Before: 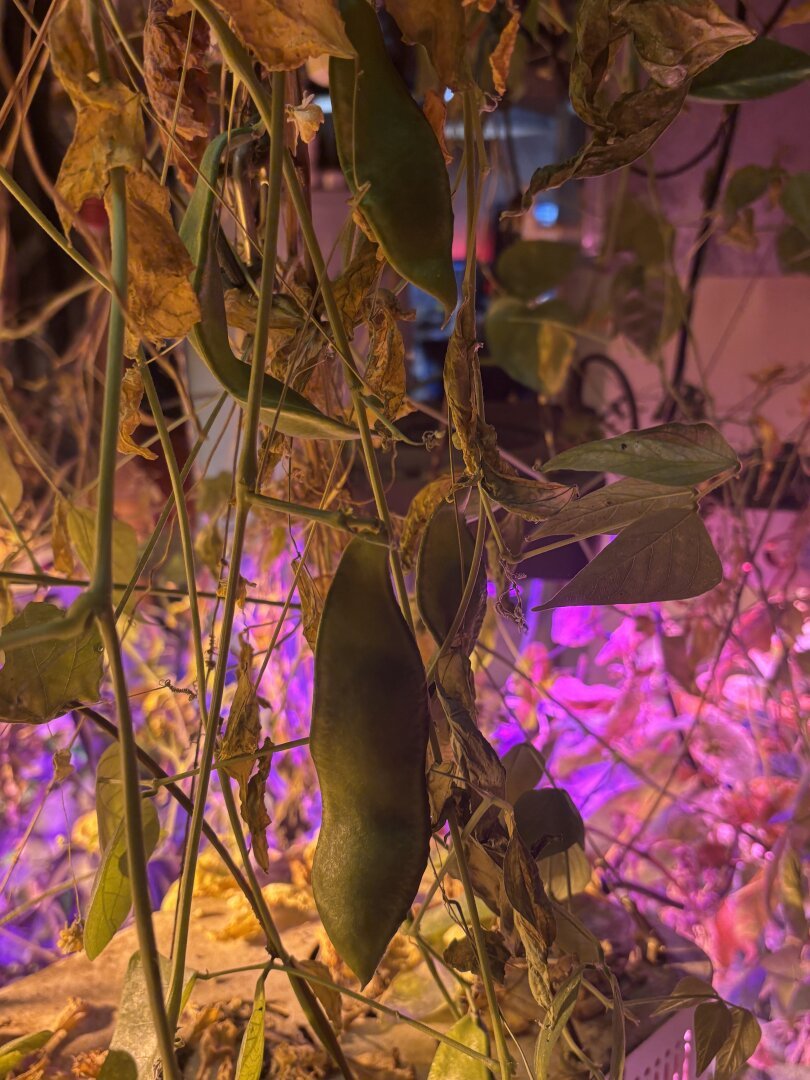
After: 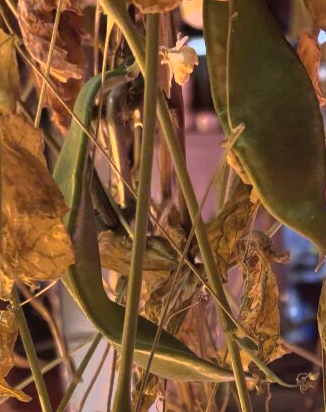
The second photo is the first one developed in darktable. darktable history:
tone curve: curves: ch0 [(0, 0) (0.003, 0.003) (0.011, 0.011) (0.025, 0.024) (0.044, 0.043) (0.069, 0.067) (0.1, 0.096) (0.136, 0.131) (0.177, 0.171) (0.224, 0.216) (0.277, 0.267) (0.335, 0.323) (0.399, 0.384) (0.468, 0.451) (0.543, 0.678) (0.623, 0.734) (0.709, 0.795) (0.801, 0.859) (0.898, 0.928) (1, 1)]
shadows and highlights: shadows 74.63, highlights -23.2, soften with gaussian
crop: left 15.58%, top 5.431%, right 44.105%, bottom 56.335%
